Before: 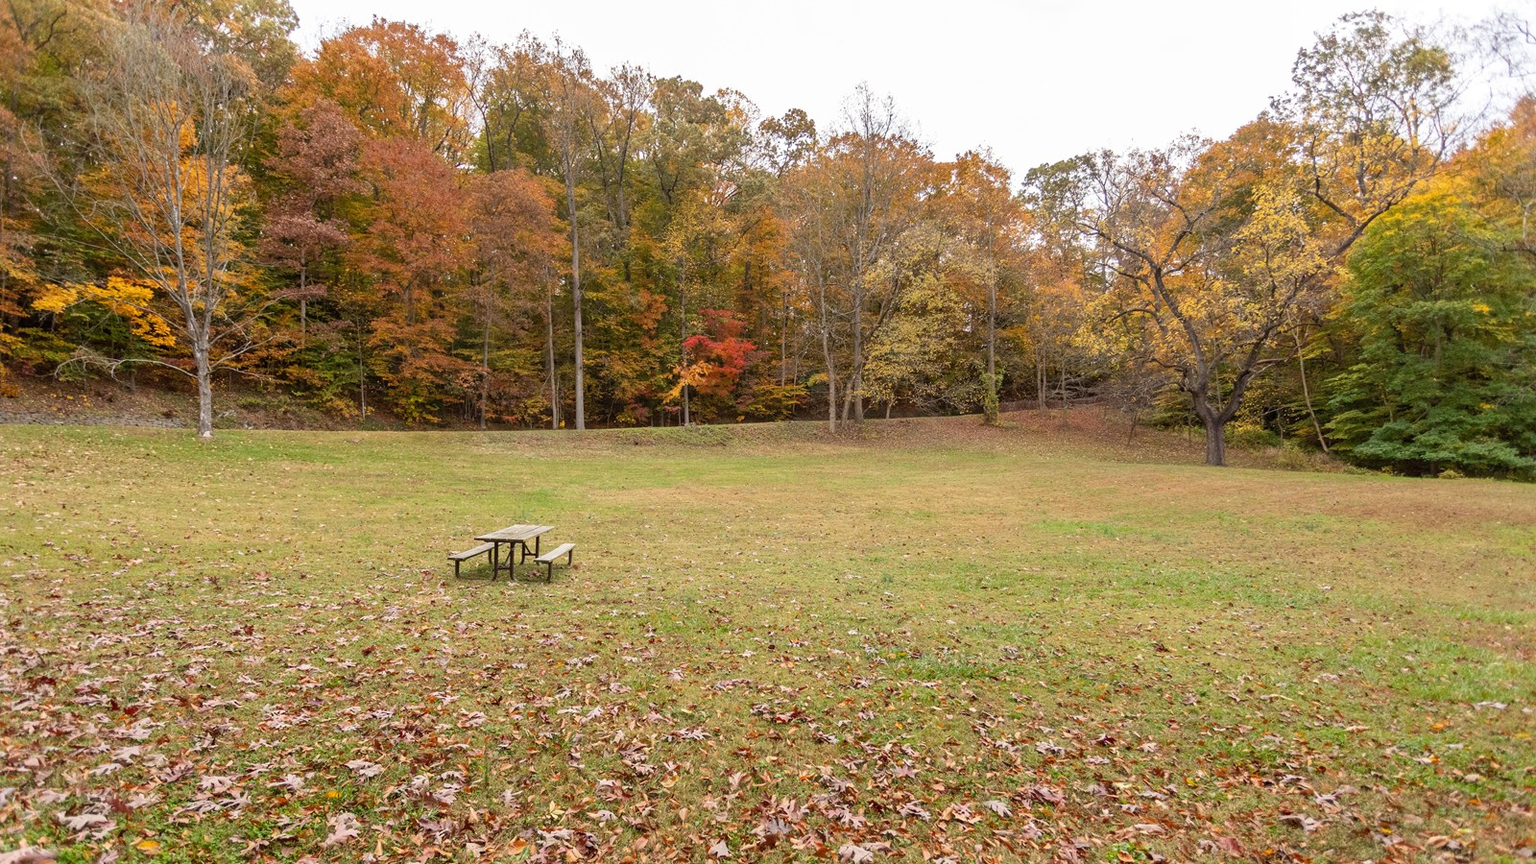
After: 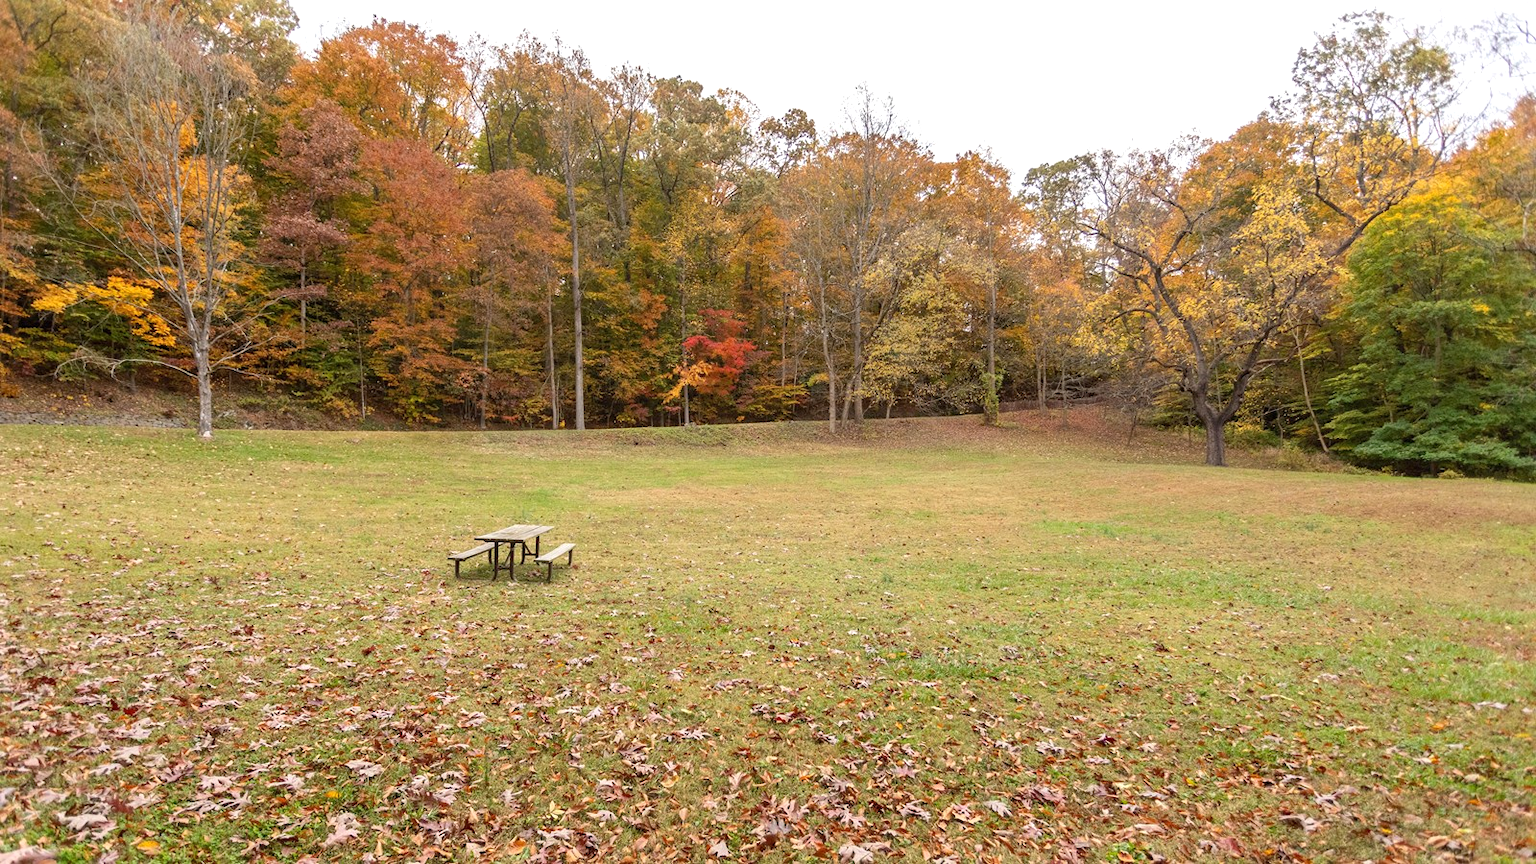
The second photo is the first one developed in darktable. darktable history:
exposure: exposure 0.209 EV, compensate exposure bias true, compensate highlight preservation false
